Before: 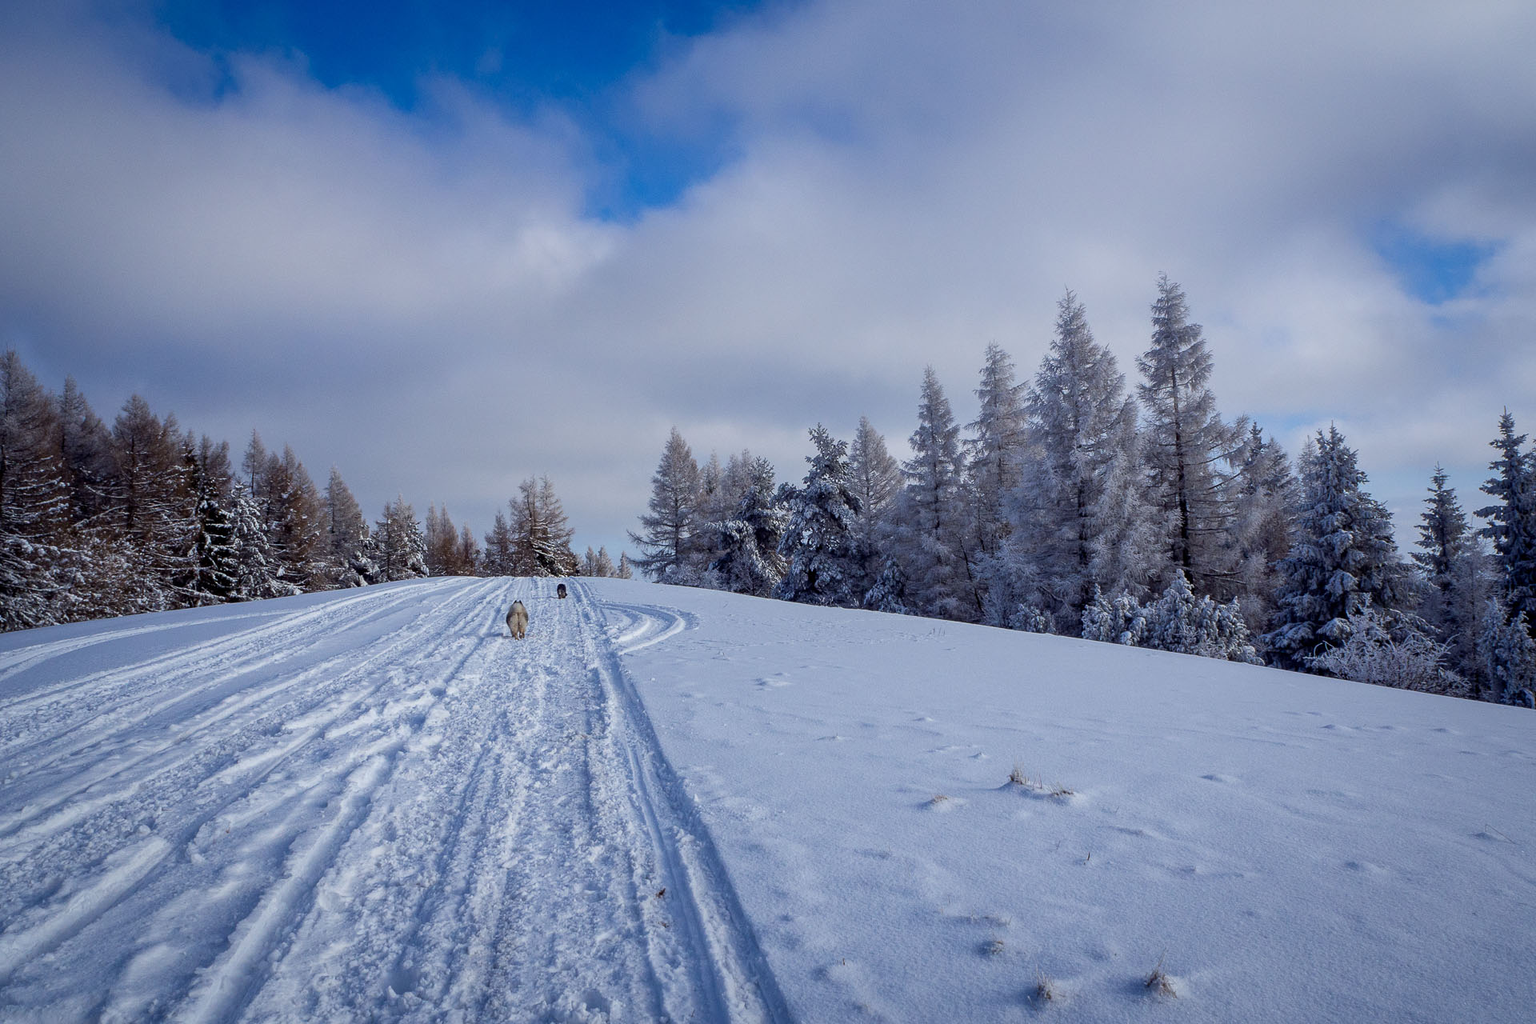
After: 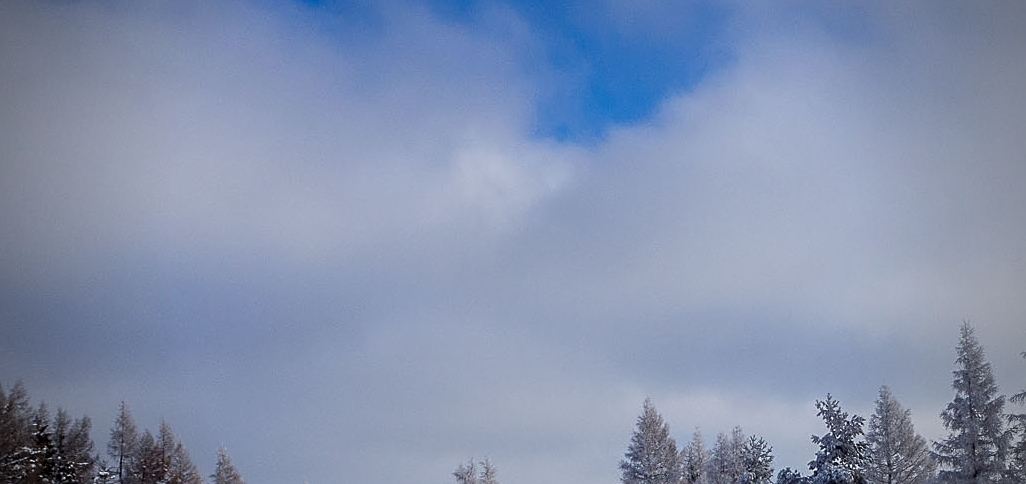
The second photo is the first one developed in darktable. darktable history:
crop: left 10.175%, top 10.622%, right 36.379%, bottom 51.506%
vignetting: fall-off start 66.98%, brightness -0.514, saturation -0.505, width/height ratio 1.008
sharpen: on, module defaults
